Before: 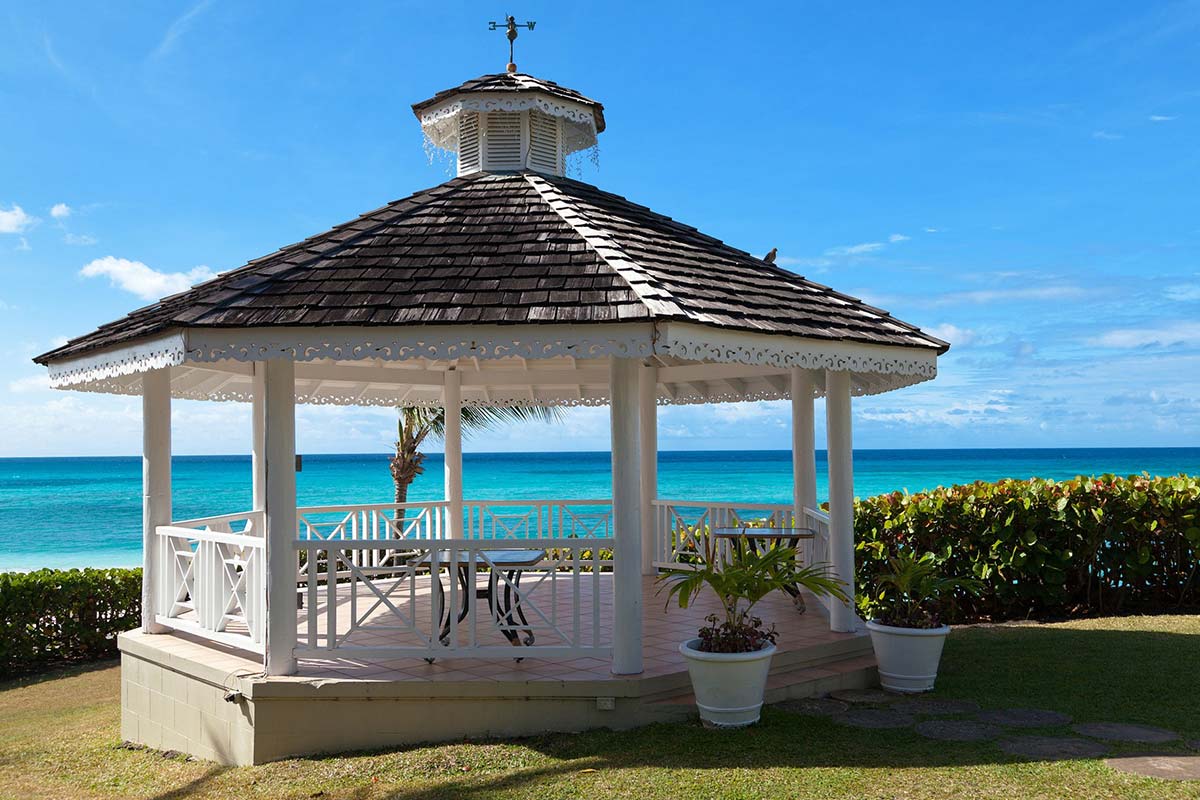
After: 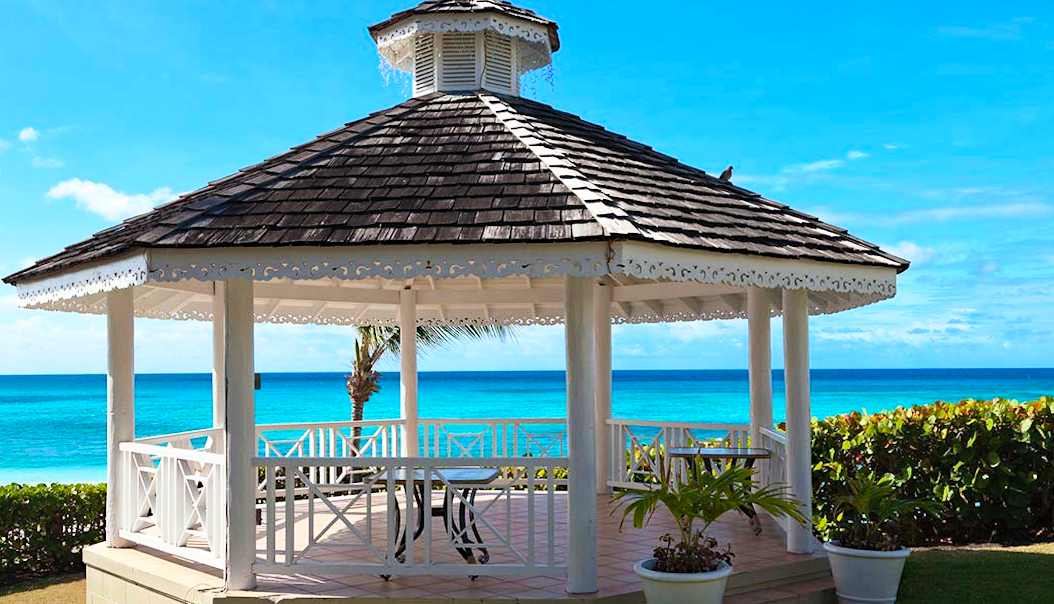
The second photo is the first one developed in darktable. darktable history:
rotate and perspective: lens shift (horizontal) -0.055, automatic cropping off
crop and rotate: left 2.425%, top 11.305%, right 9.6%, bottom 15.08%
contrast brightness saturation: contrast 0.2, brightness 0.16, saturation 0.22
haze removal: compatibility mode true, adaptive false
